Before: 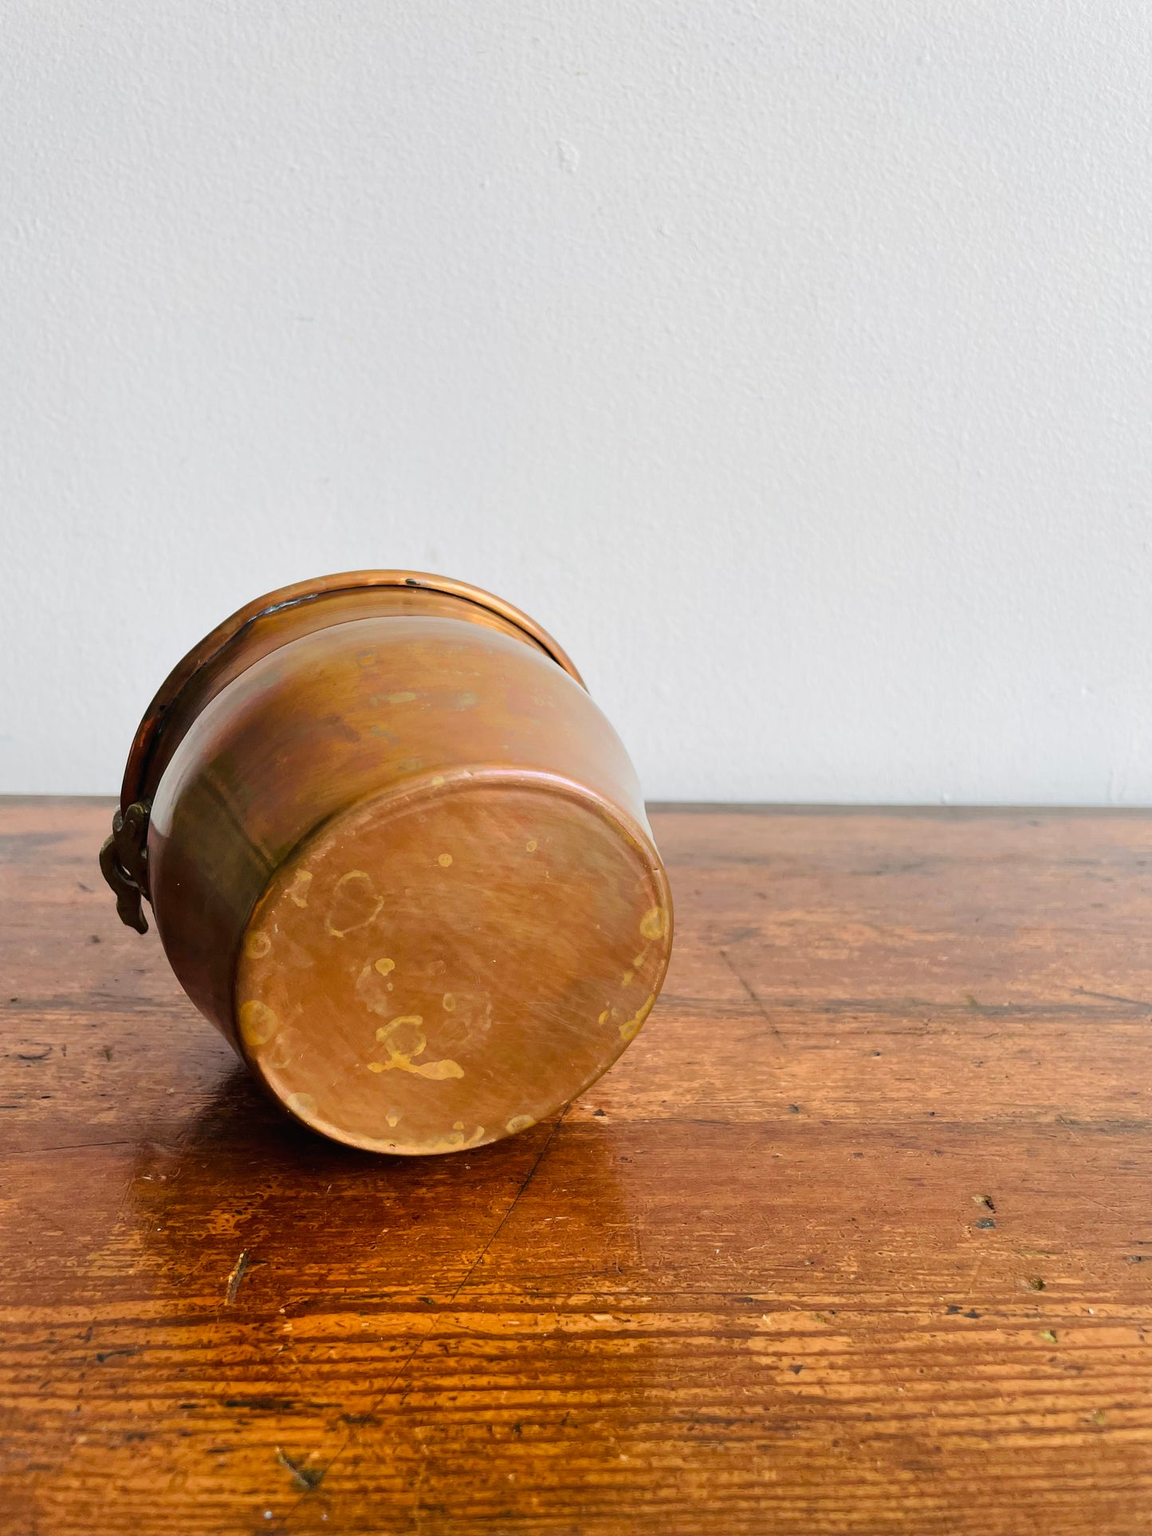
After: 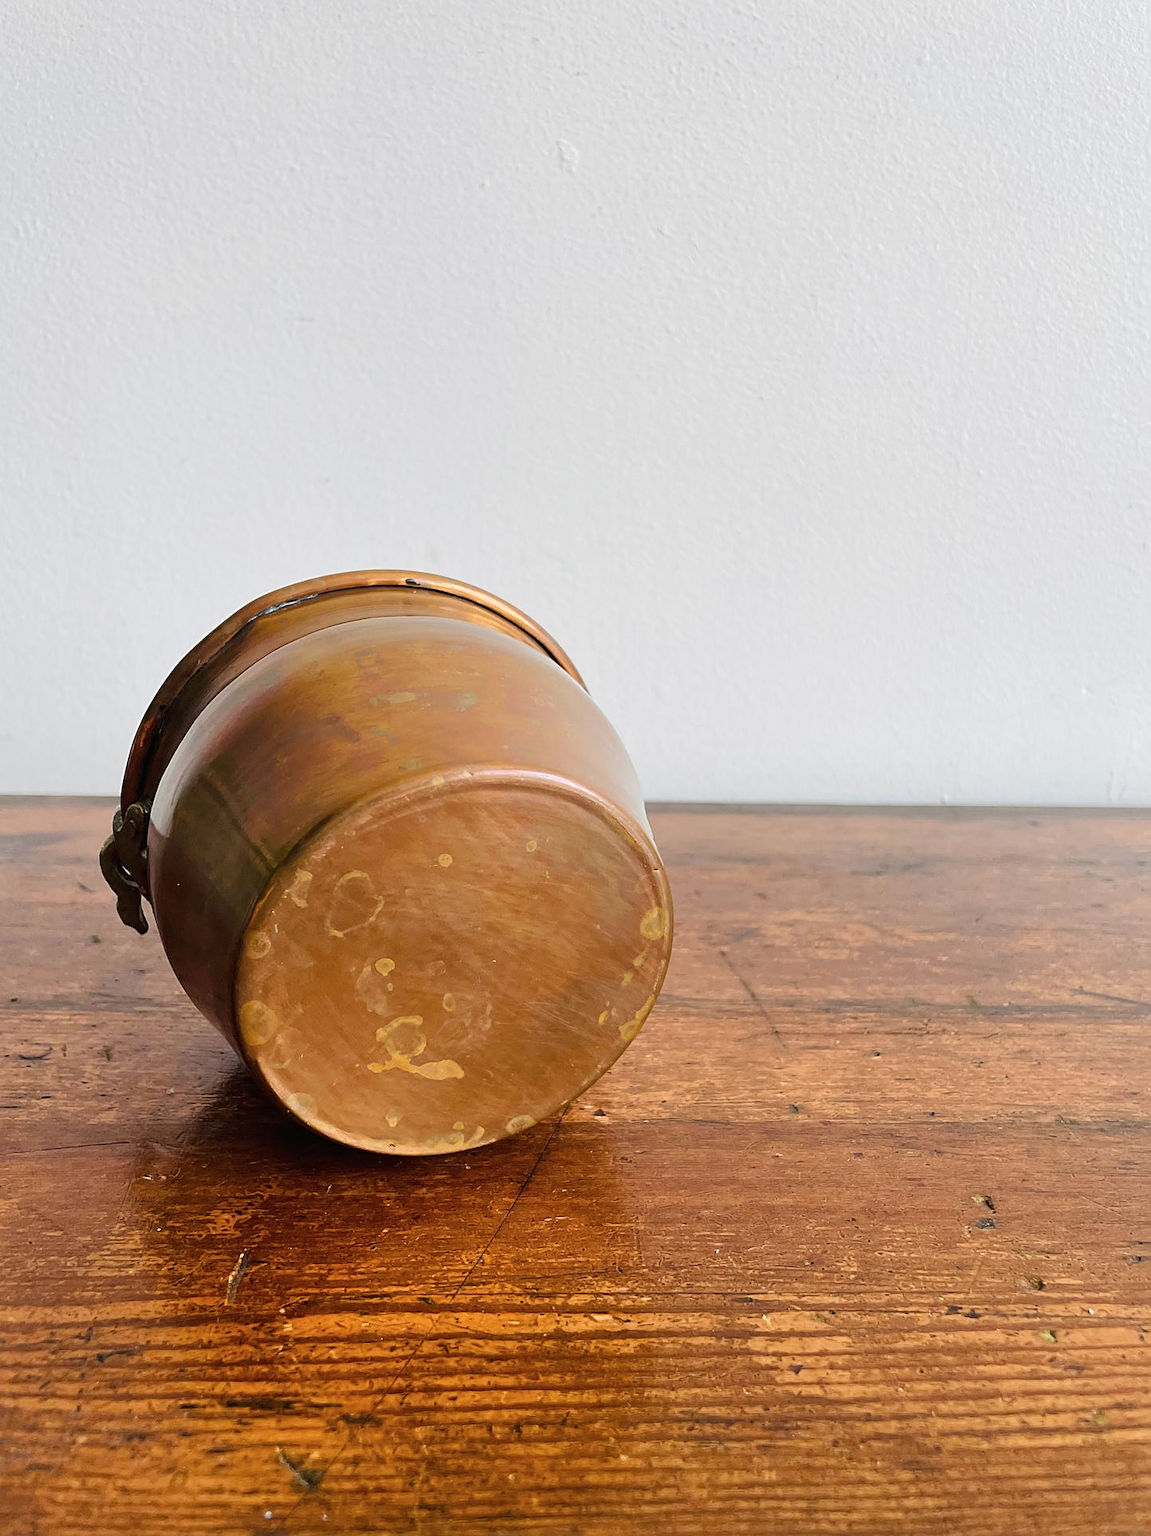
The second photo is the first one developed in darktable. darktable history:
sharpen: on, module defaults
contrast brightness saturation: saturation -0.088
